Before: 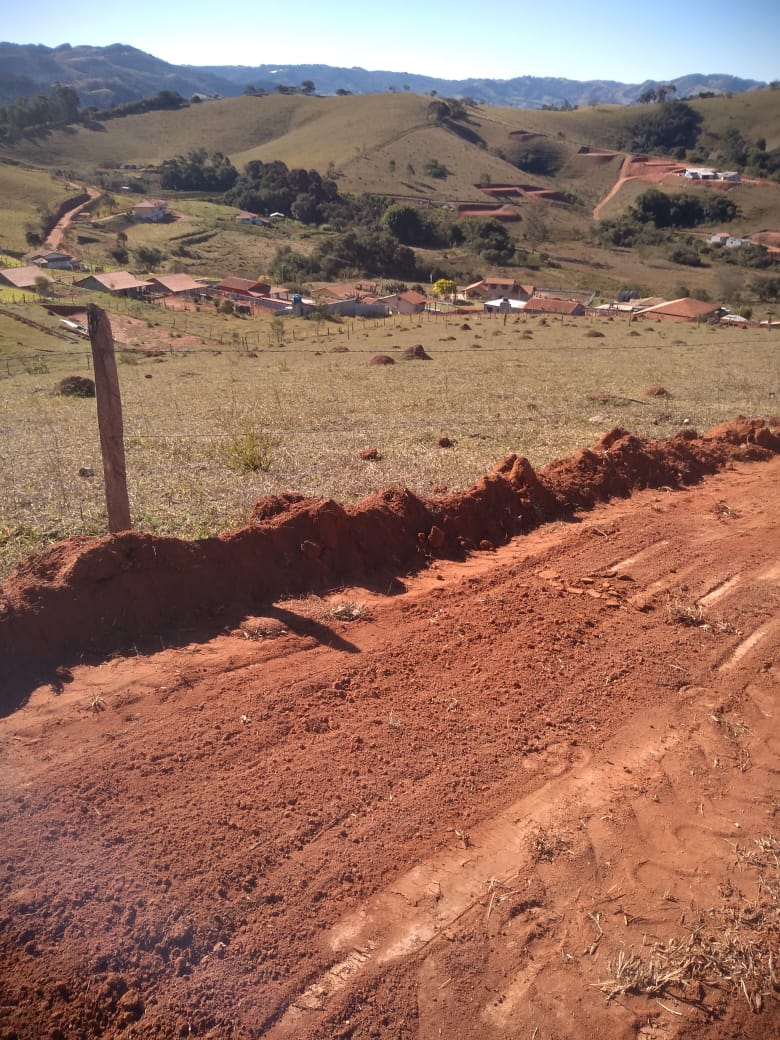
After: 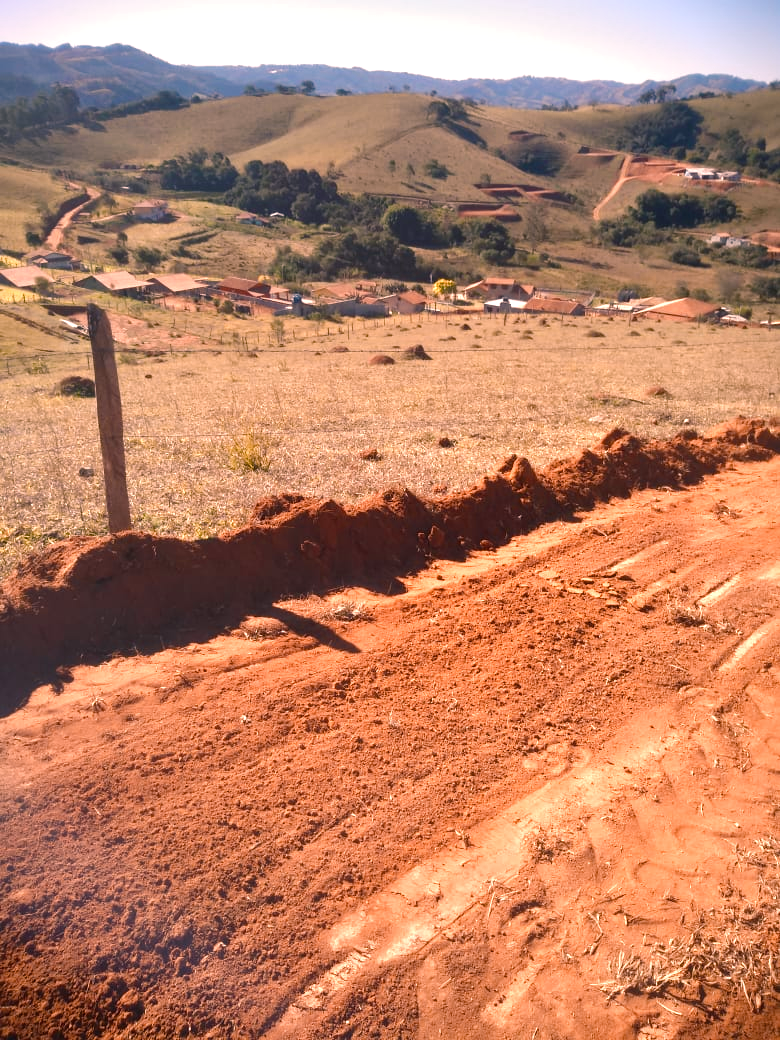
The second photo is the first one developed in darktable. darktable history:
color balance rgb: shadows lift › chroma 2.038%, shadows lift › hue 215.53°, highlights gain › chroma 4.418%, highlights gain › hue 31.85°, global offset › luminance 0.224%, perceptual saturation grading › global saturation 20%, perceptual saturation grading › highlights -25.688%, perceptual saturation grading › shadows 49.831%, perceptual brilliance grading › global brilliance 3.264%
color zones: curves: ch0 [(0.018, 0.548) (0.197, 0.654) (0.425, 0.447) (0.605, 0.658) (0.732, 0.579)]; ch1 [(0.105, 0.531) (0.224, 0.531) (0.386, 0.39) (0.618, 0.456) (0.732, 0.456) (0.956, 0.421)]; ch2 [(0.039, 0.583) (0.215, 0.465) (0.399, 0.544) (0.465, 0.548) (0.614, 0.447) (0.724, 0.43) (0.882, 0.623) (0.956, 0.632)]
